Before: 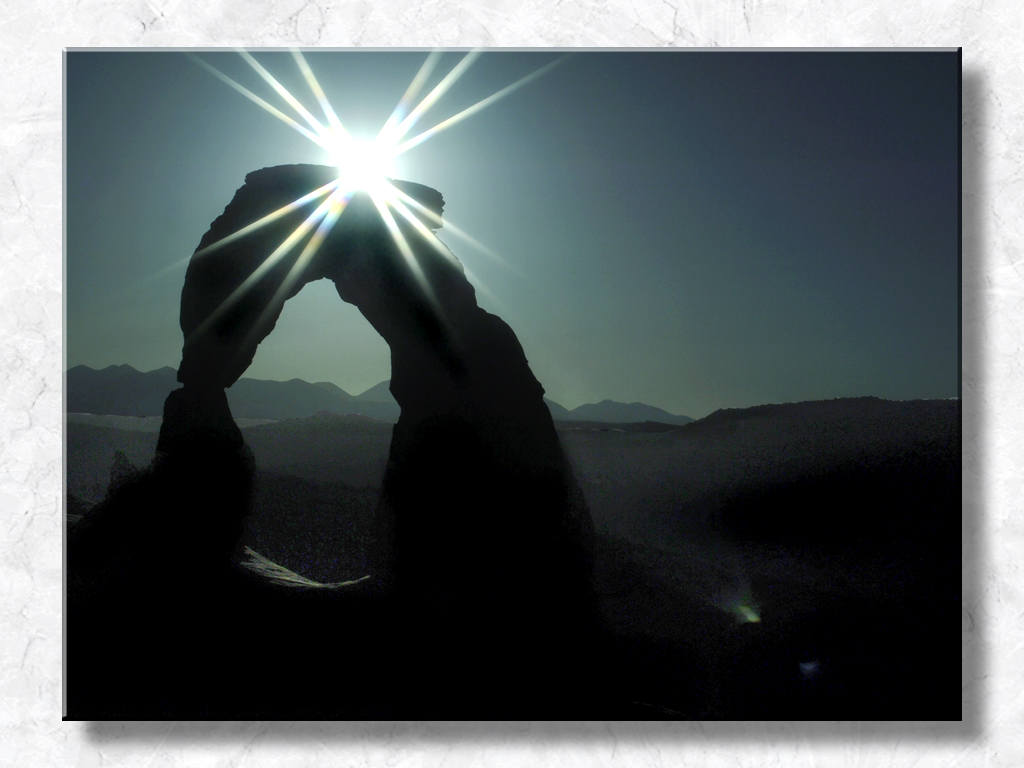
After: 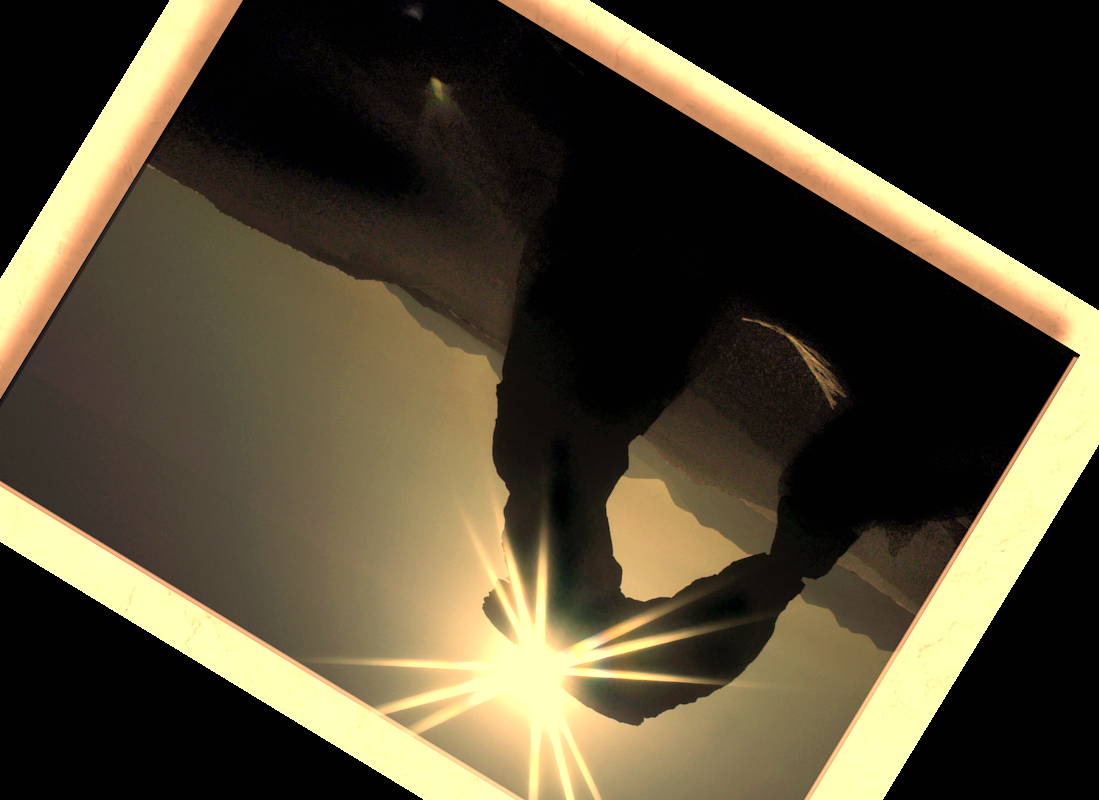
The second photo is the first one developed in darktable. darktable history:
exposure: black level correction 0, exposure 0.3 EV, compensate highlight preservation false
crop and rotate: angle 148.68°, left 9.111%, top 15.603%, right 4.588%, bottom 17.041%
white balance: red 1.467, blue 0.684
